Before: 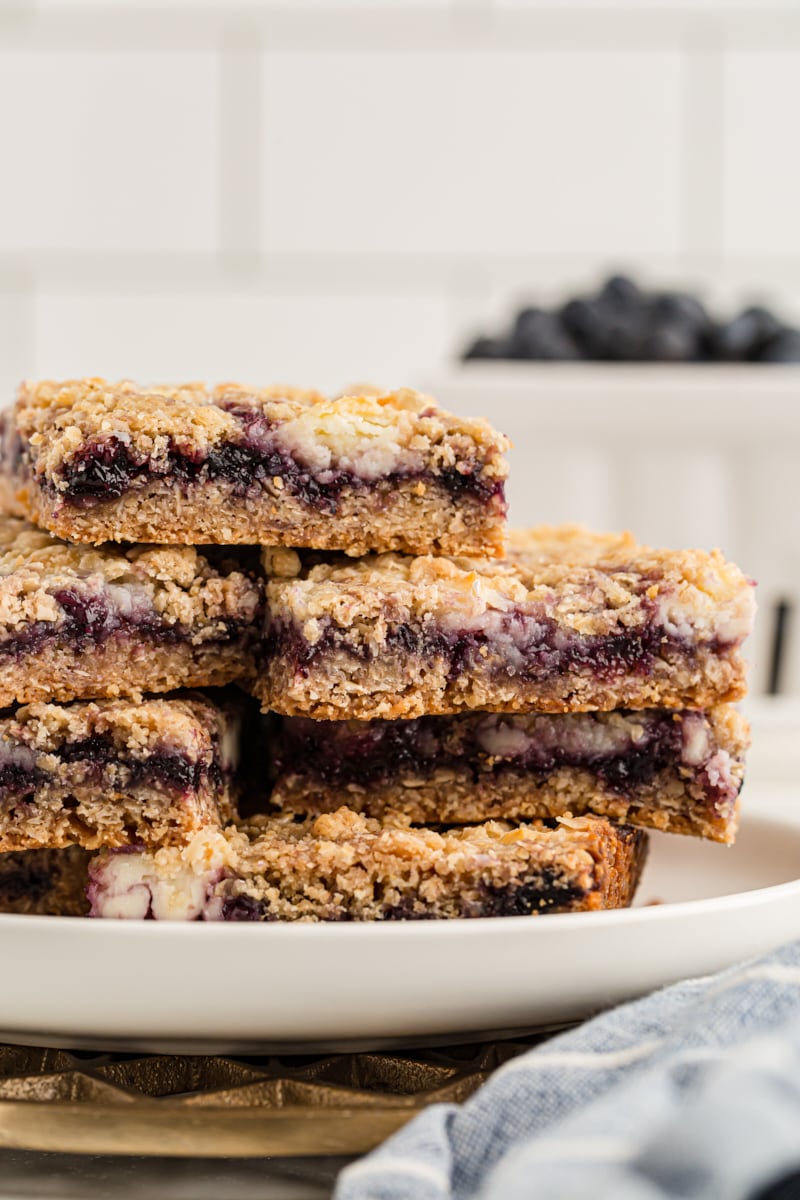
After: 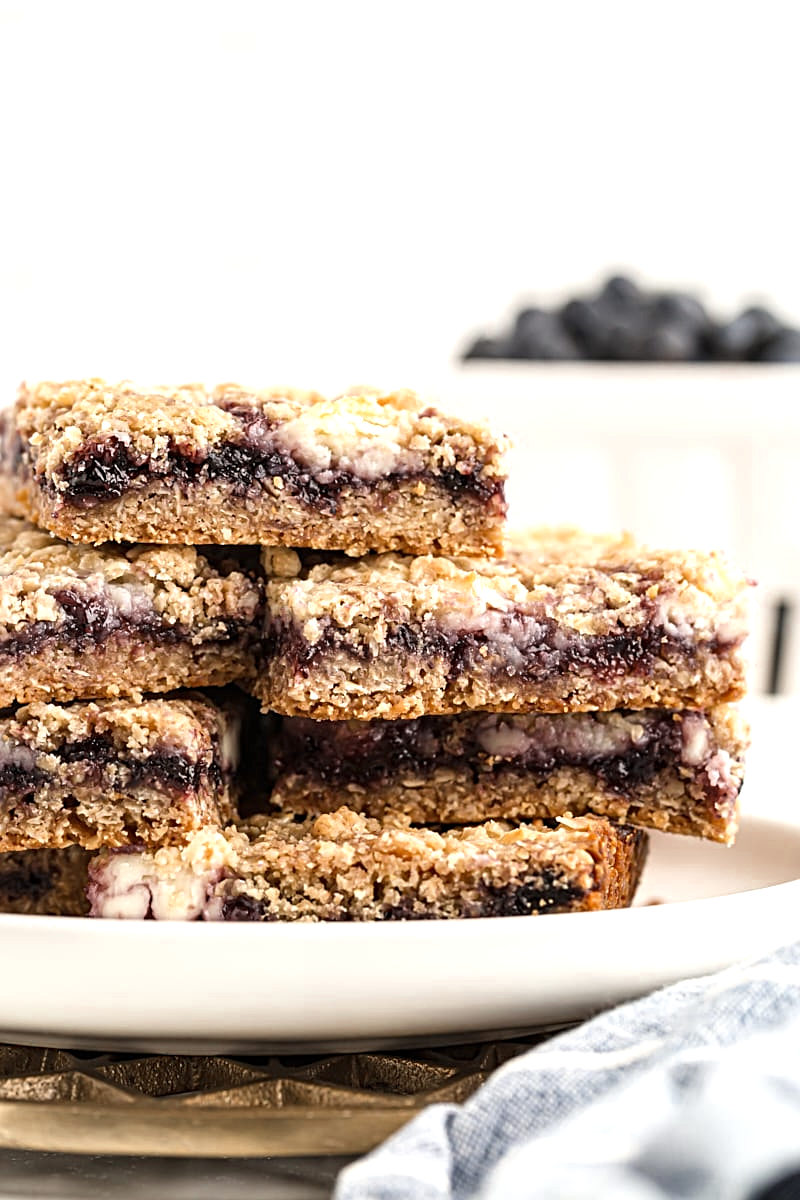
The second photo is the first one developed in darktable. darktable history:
sharpen: on, module defaults
exposure: exposure 0.7 EV, compensate highlight preservation false
color zones: curves: ch0 [(0, 0.5) (0.125, 0.4) (0.25, 0.5) (0.375, 0.4) (0.5, 0.4) (0.625, 0.35) (0.75, 0.35) (0.875, 0.5)]; ch1 [(0, 0.35) (0.125, 0.45) (0.25, 0.35) (0.375, 0.35) (0.5, 0.35) (0.625, 0.35) (0.75, 0.45) (0.875, 0.35)]; ch2 [(0, 0.6) (0.125, 0.5) (0.25, 0.5) (0.375, 0.6) (0.5, 0.6) (0.625, 0.5) (0.75, 0.5) (0.875, 0.5)]
